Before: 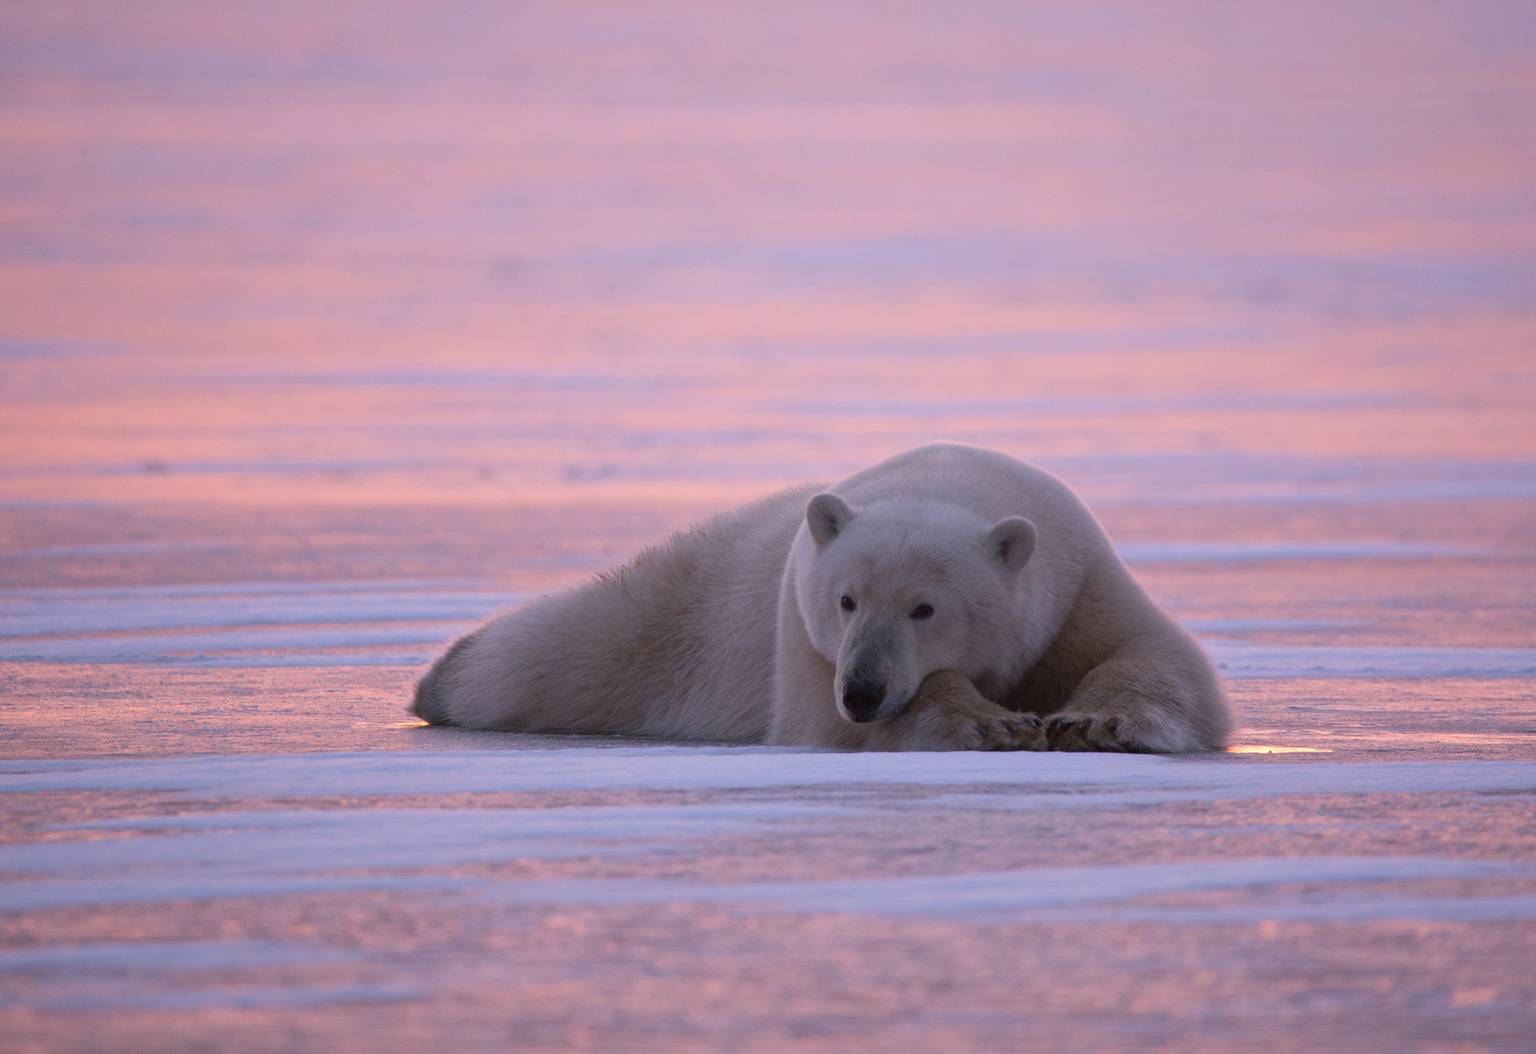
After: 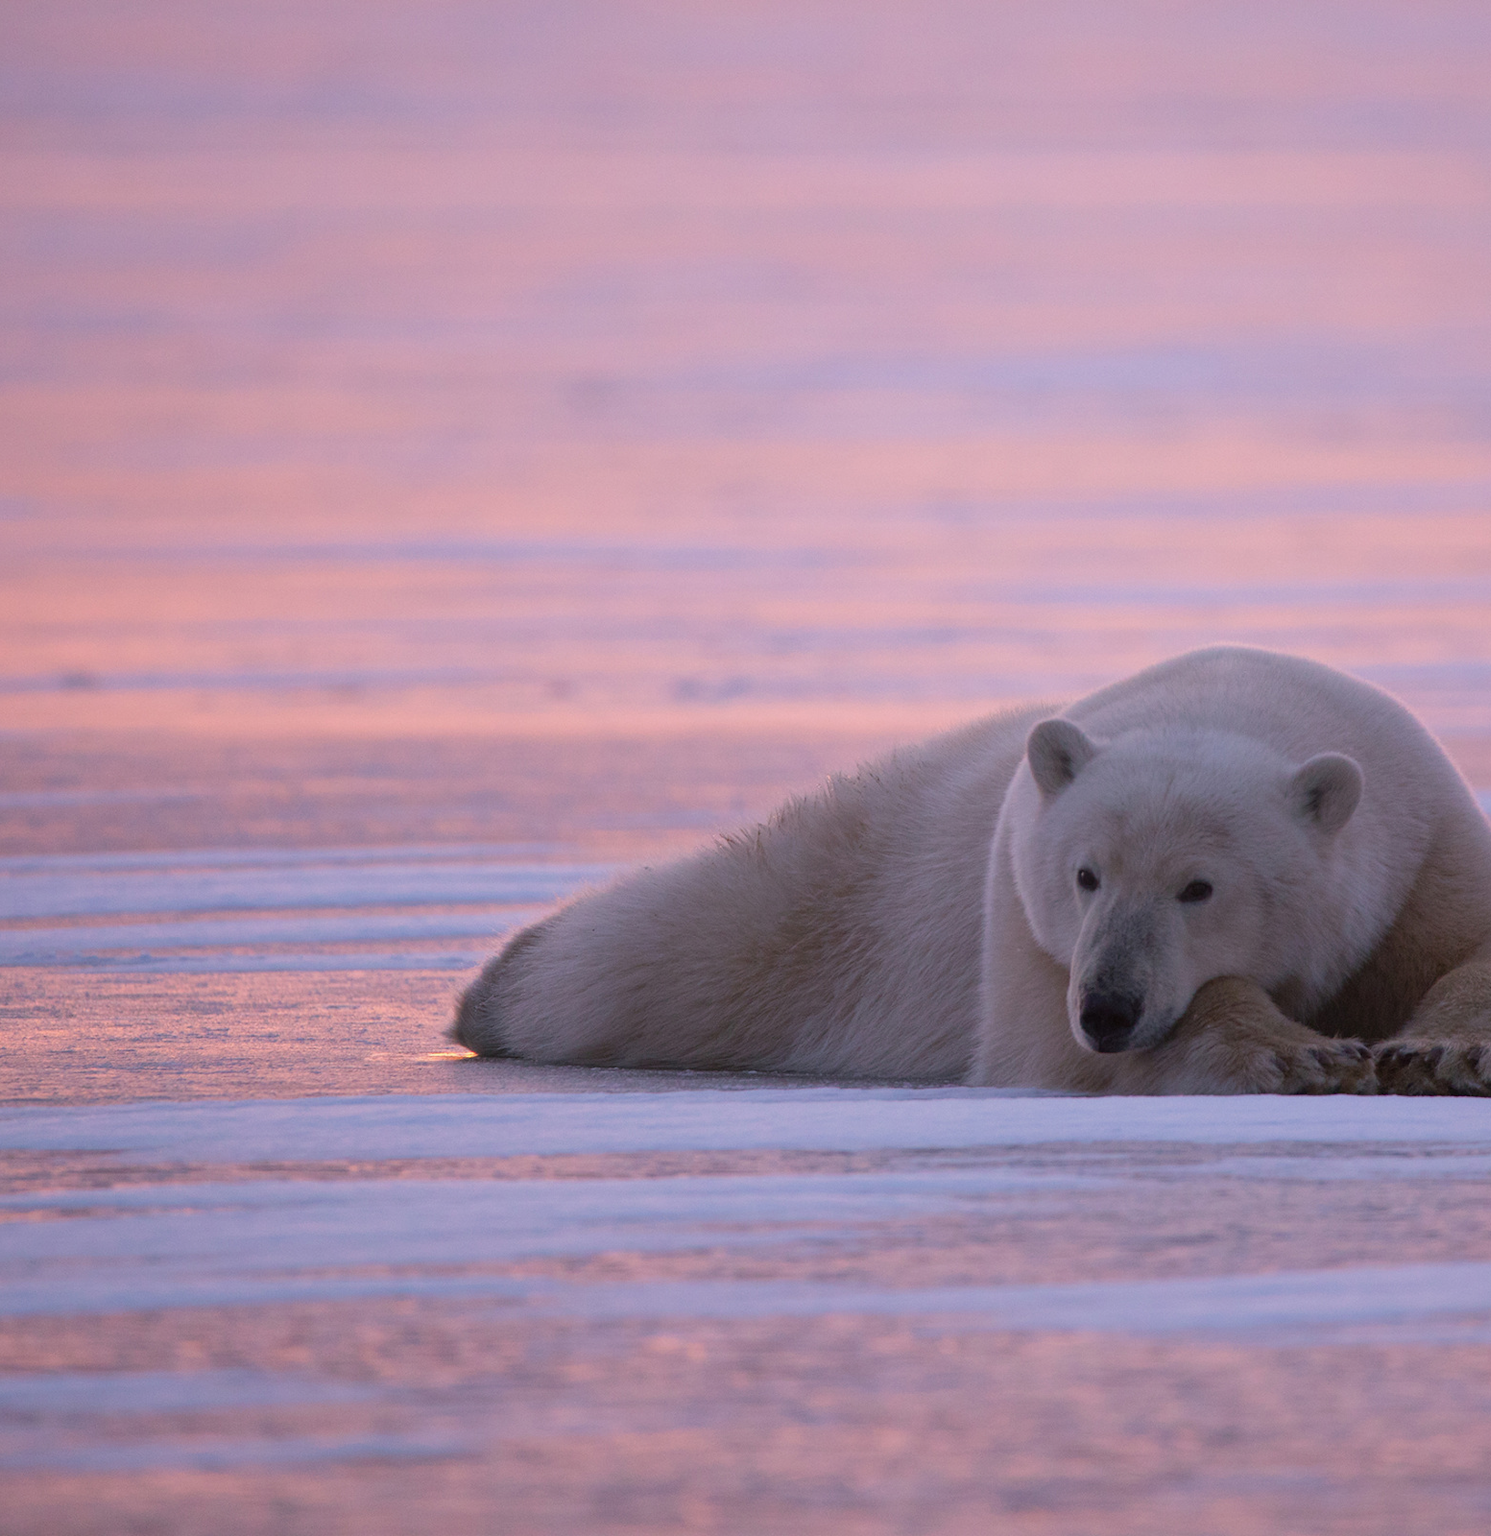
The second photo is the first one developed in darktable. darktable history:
tone equalizer: -8 EV -1.84 EV, -7 EV -1.16 EV, -6 EV -1.62 EV, smoothing diameter 25%, edges refinement/feathering 10, preserve details guided filter
crop and rotate: left 6.617%, right 26.717%
